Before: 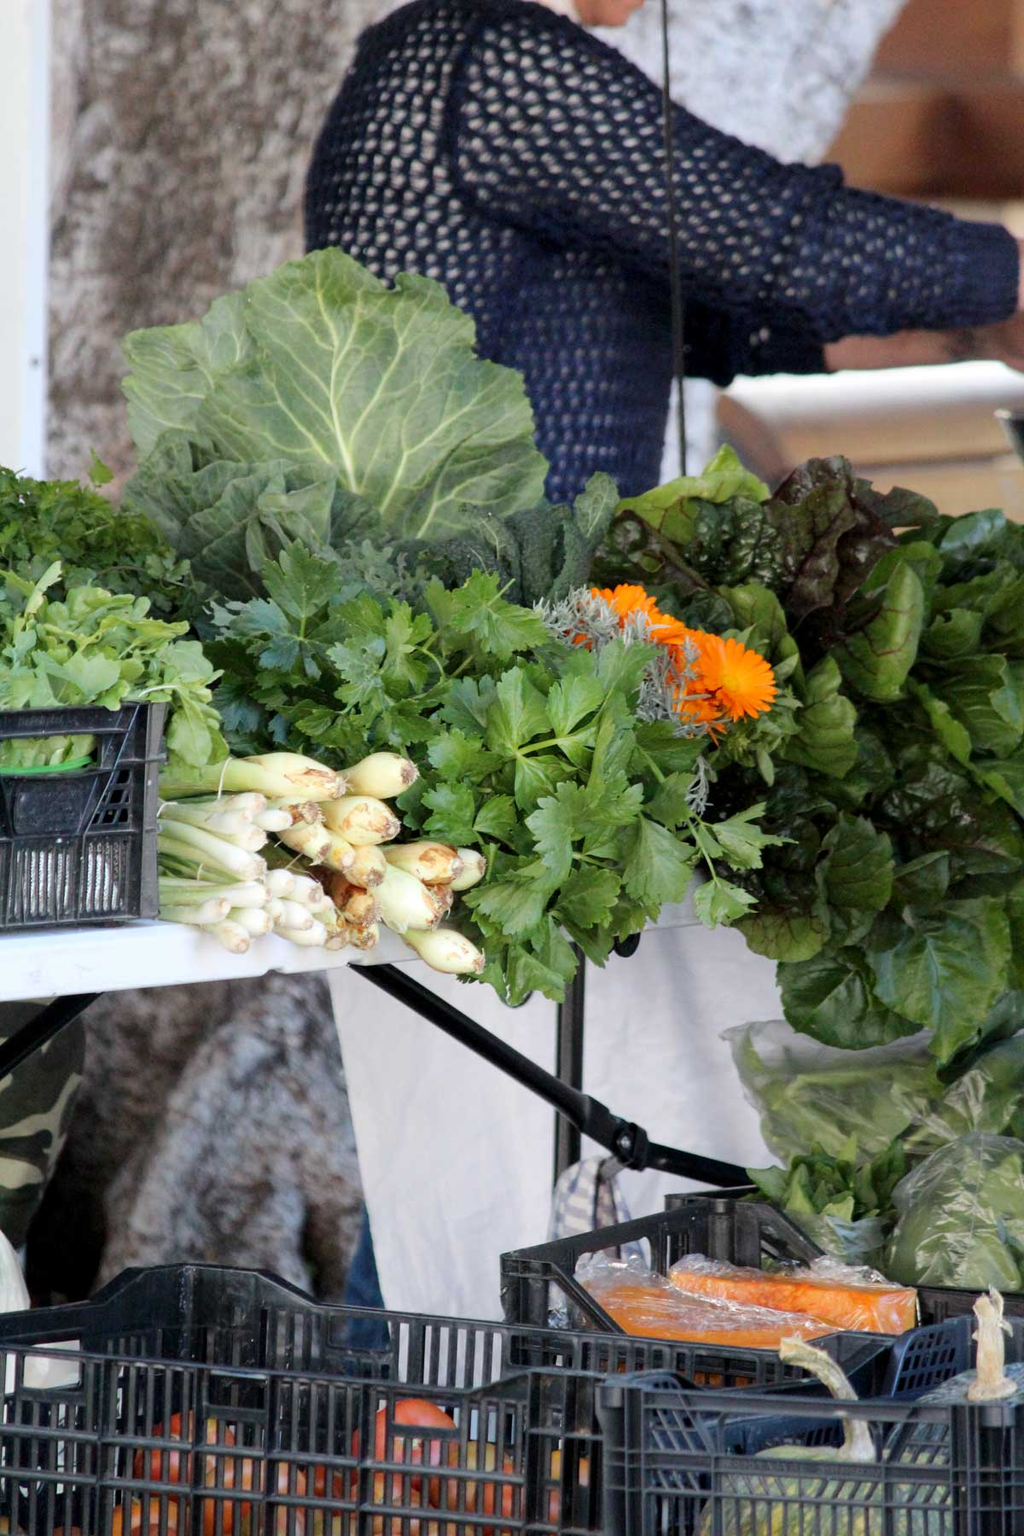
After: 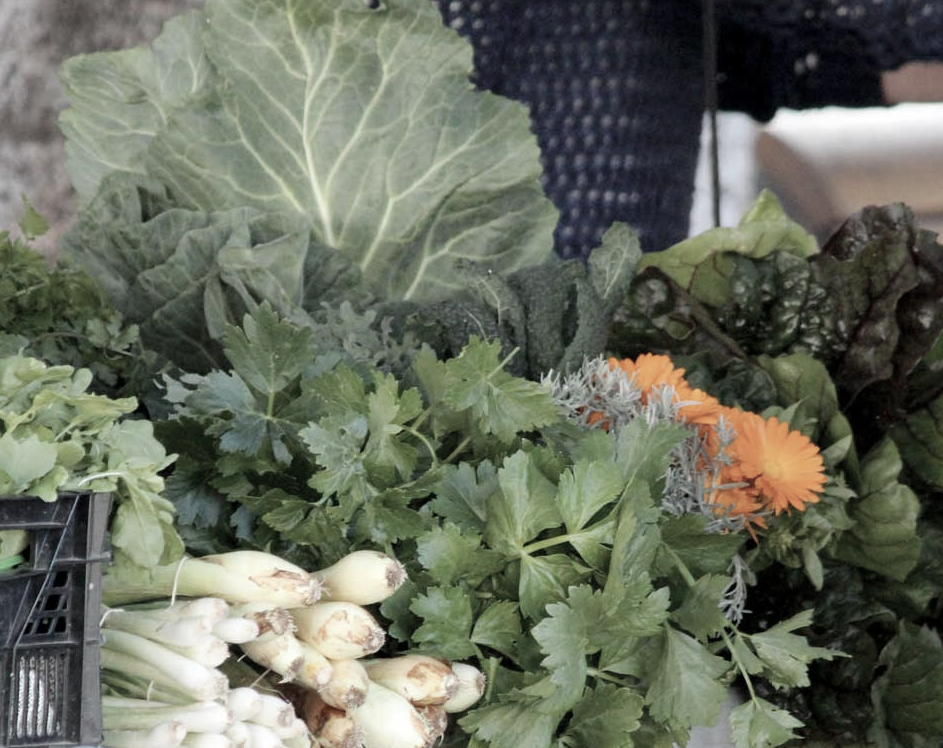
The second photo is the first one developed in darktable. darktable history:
color correction: saturation 0.5
crop: left 7.036%, top 18.398%, right 14.379%, bottom 40.043%
